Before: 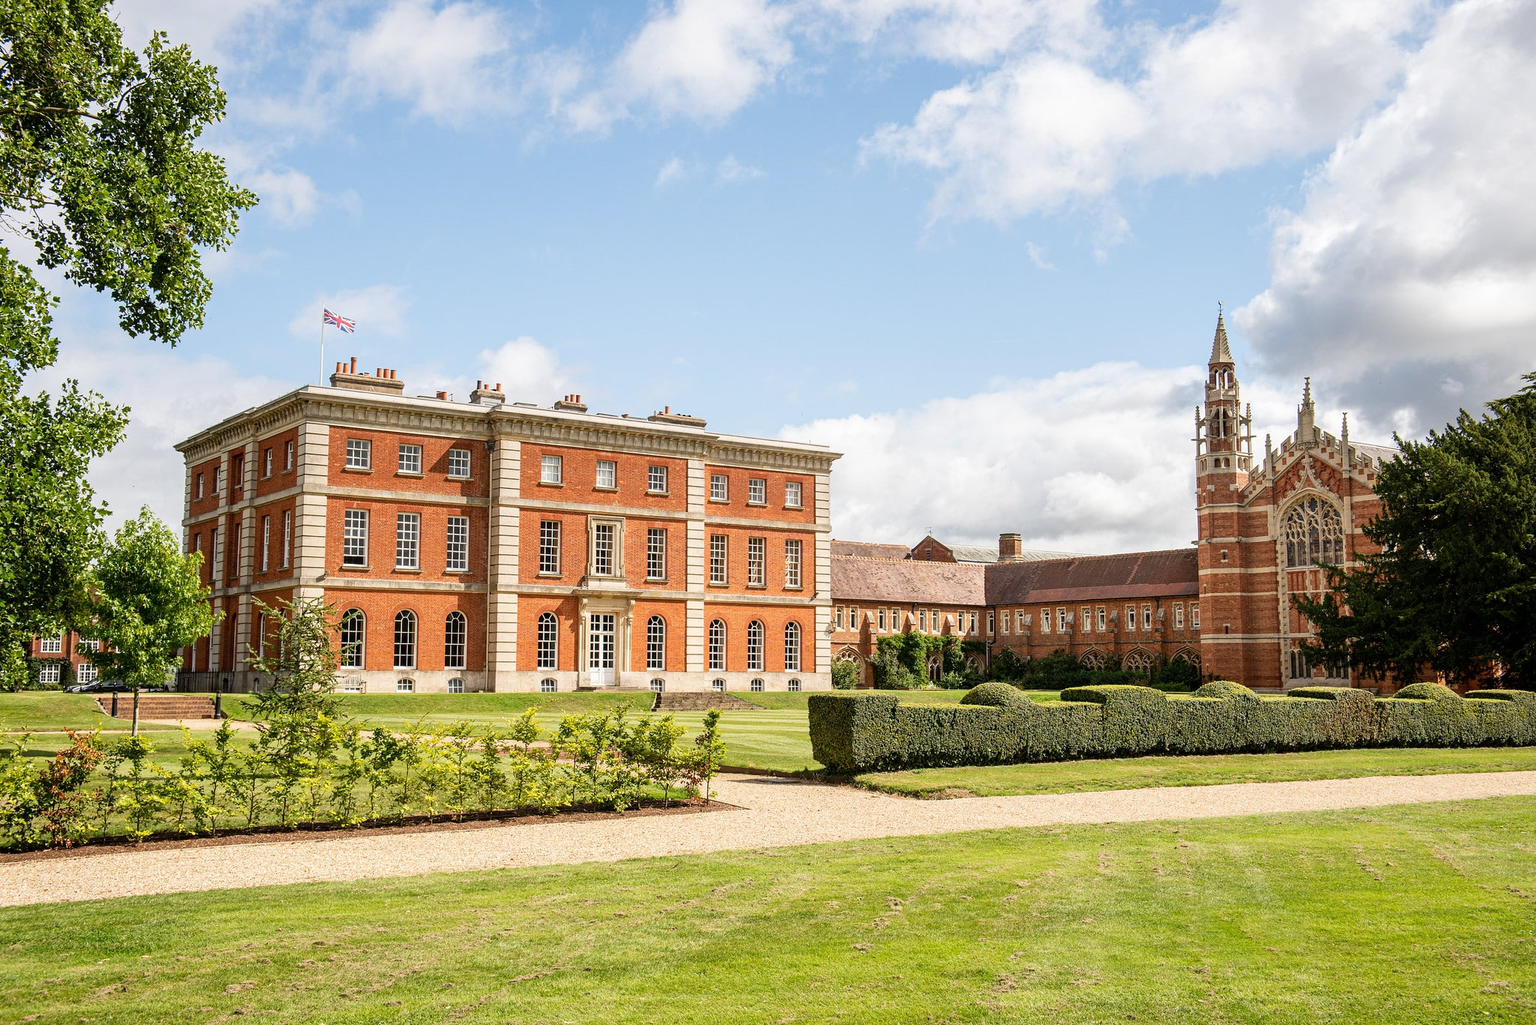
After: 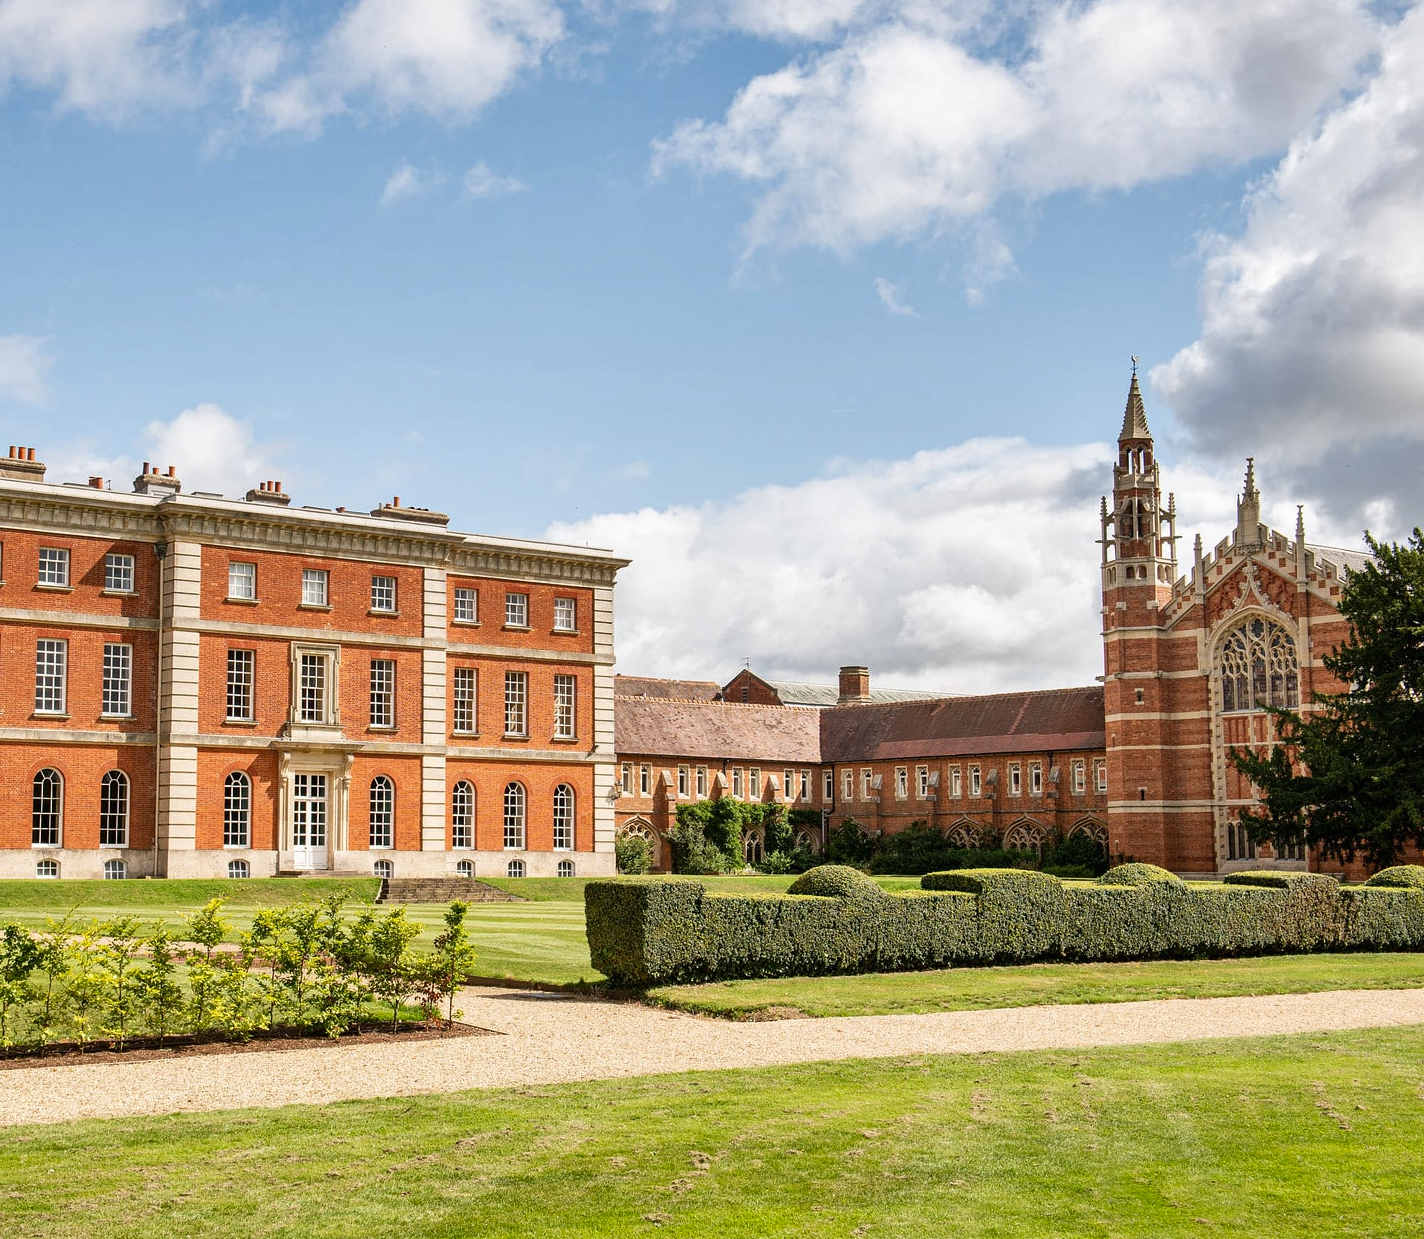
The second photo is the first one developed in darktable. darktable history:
shadows and highlights: soften with gaussian
crop and rotate: left 24.117%, top 3.359%, right 6.34%, bottom 5.979%
